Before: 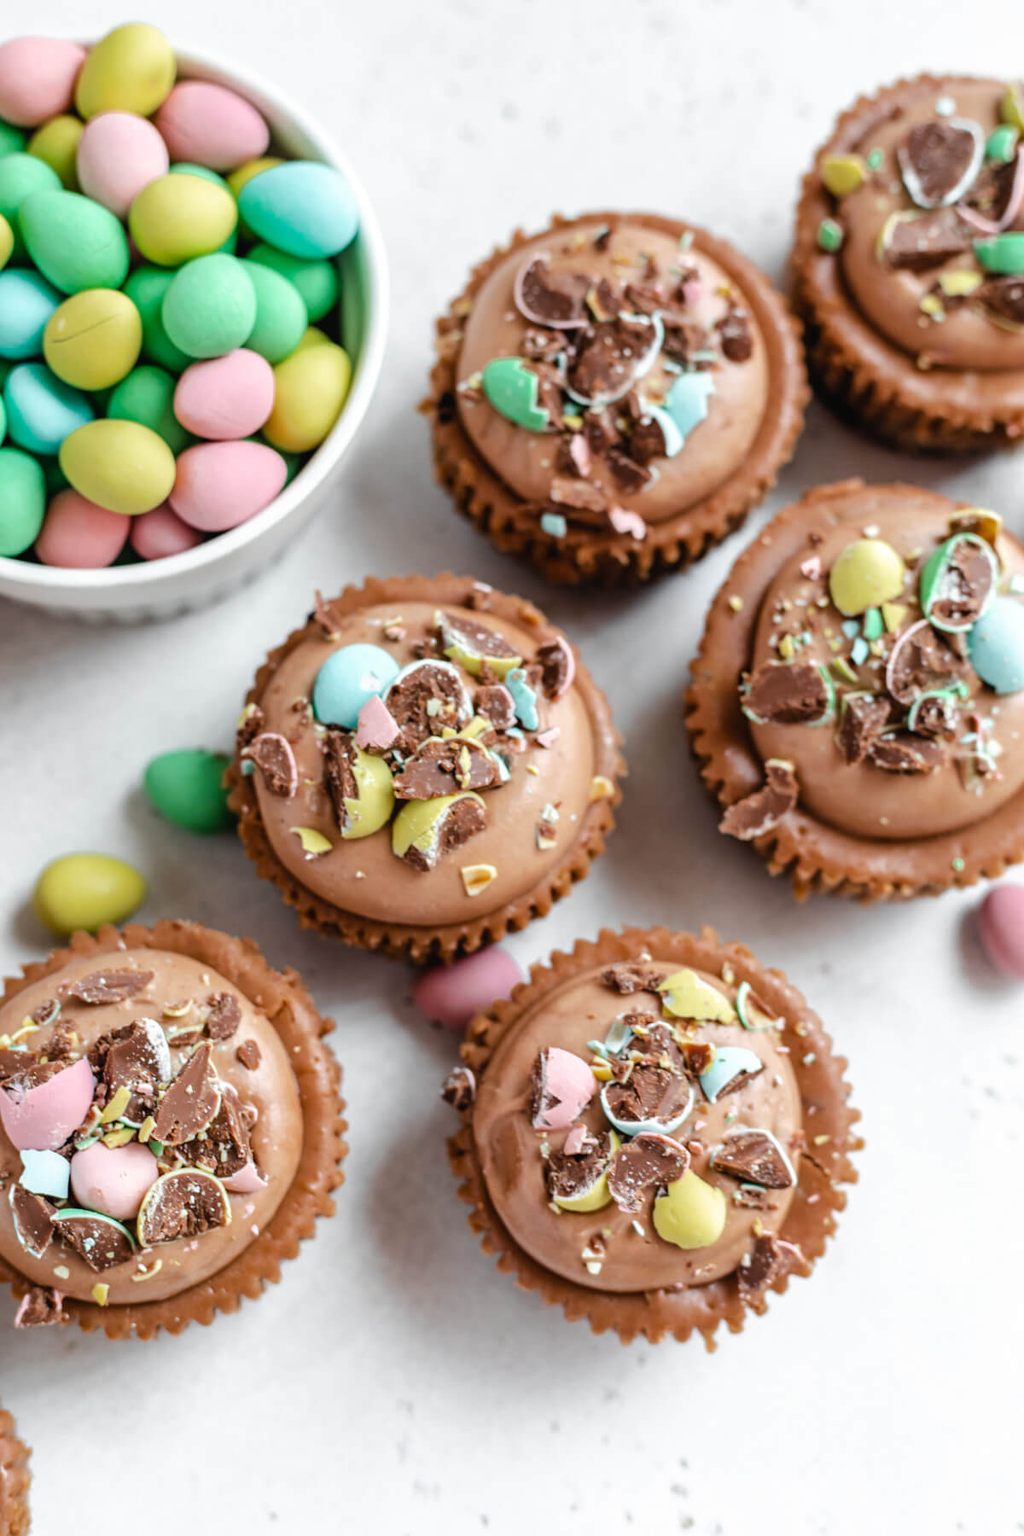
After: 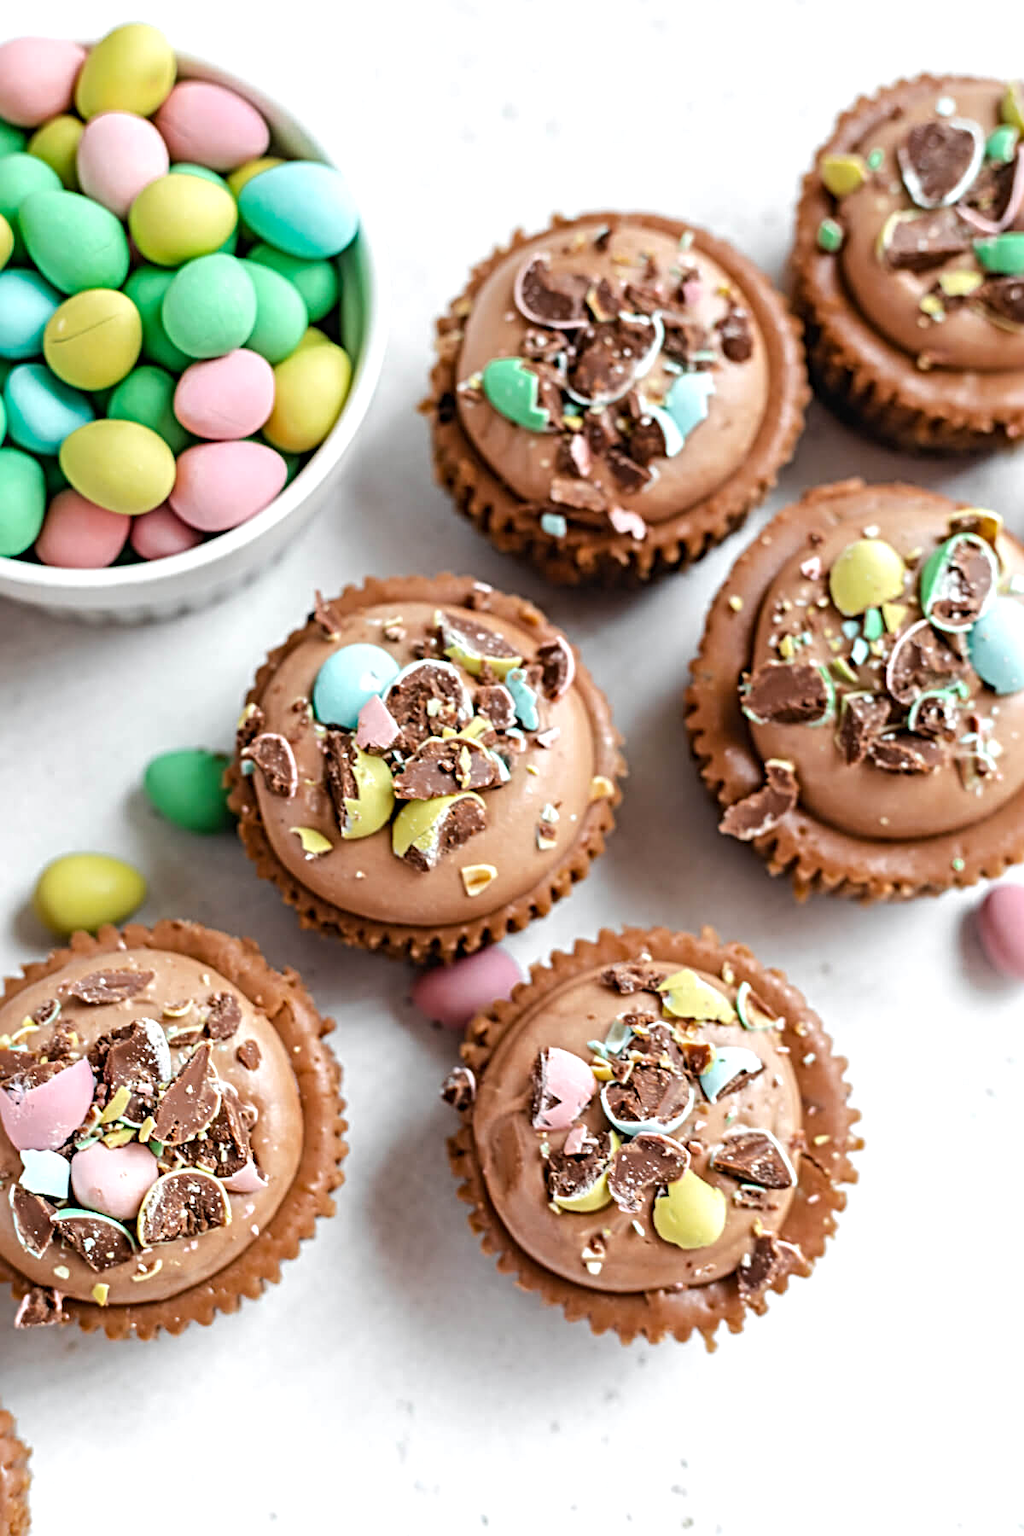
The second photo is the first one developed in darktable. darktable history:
sharpen: radius 4.859
levels: levels [0, 0.476, 0.951]
